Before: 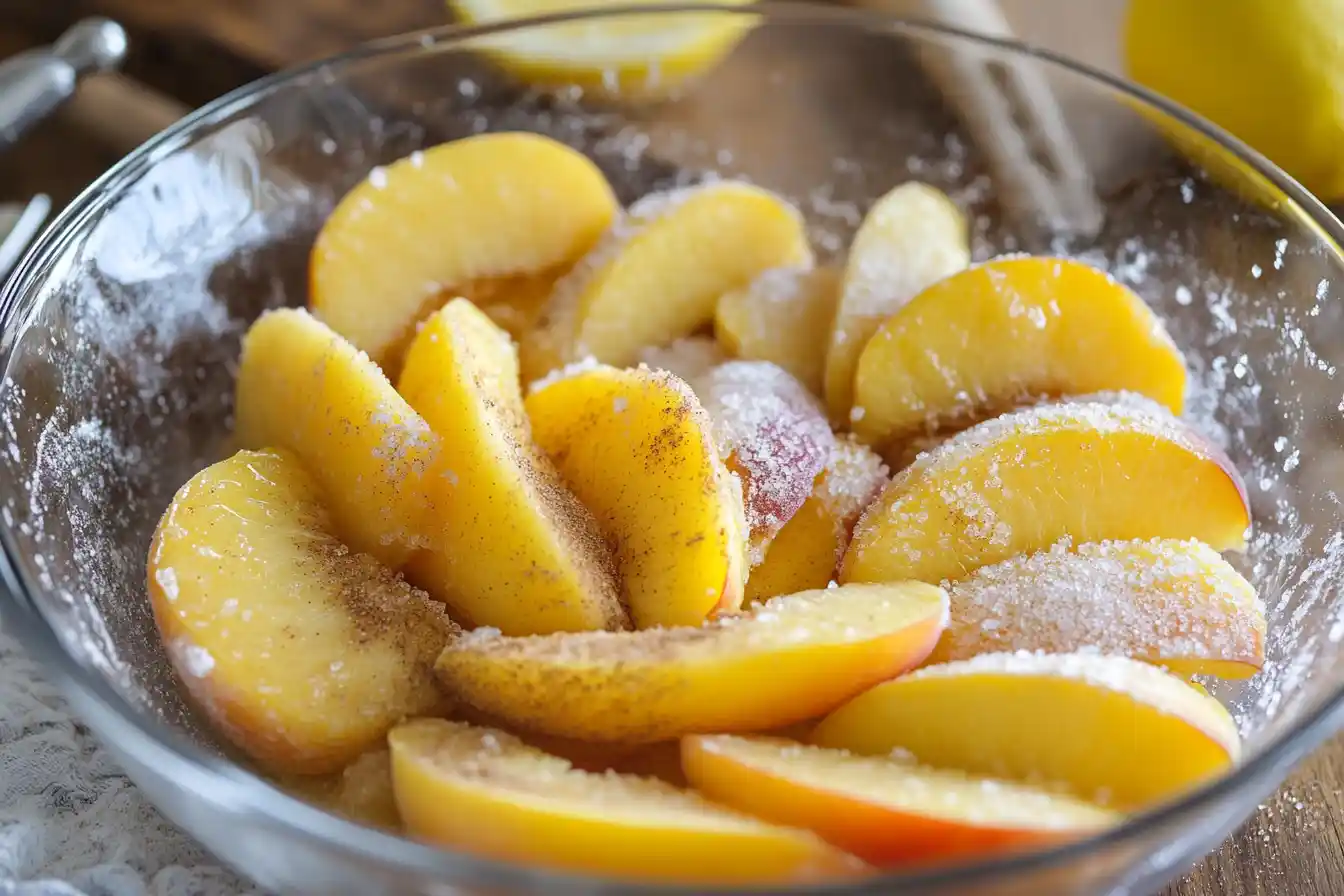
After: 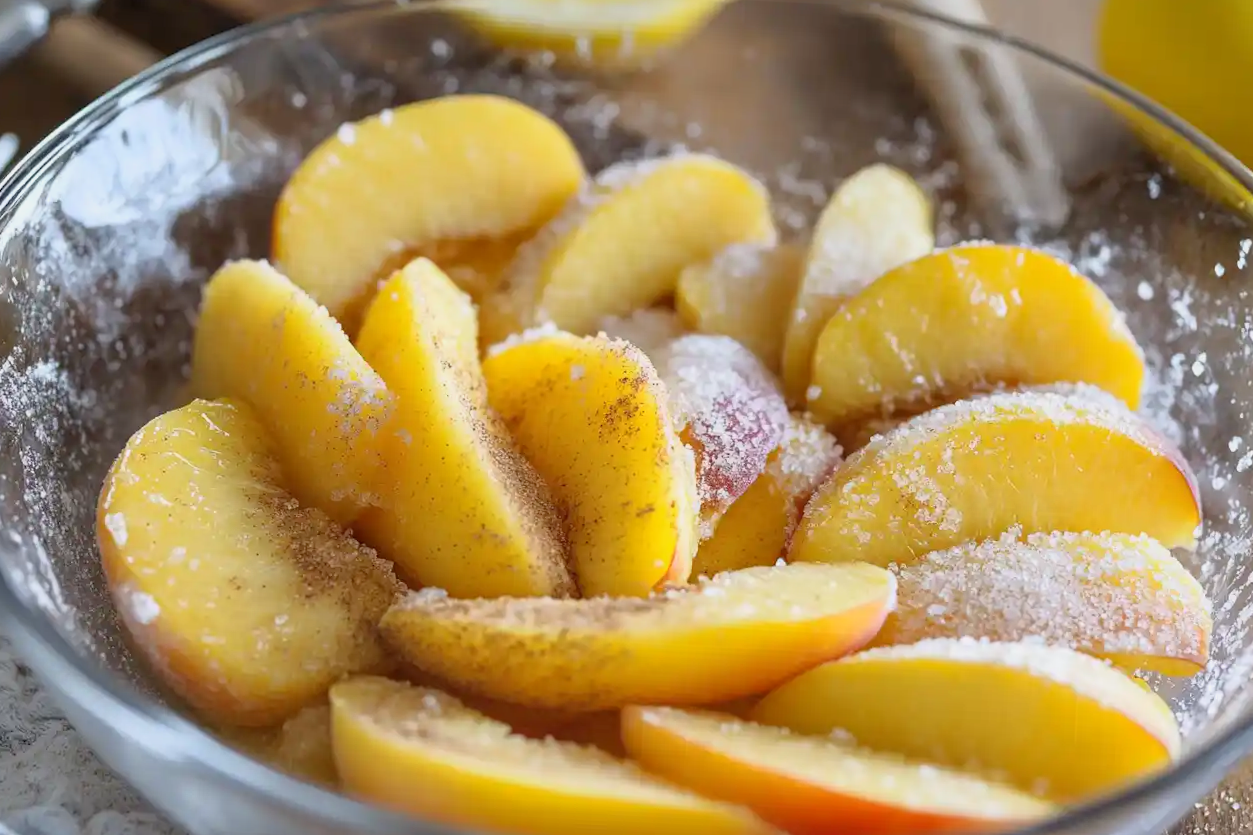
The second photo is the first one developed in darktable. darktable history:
tone curve: curves: ch0 [(0.013, 0) (0.061, 0.068) (0.239, 0.256) (0.502, 0.505) (0.683, 0.676) (0.761, 0.773) (0.858, 0.858) (0.987, 0.945)]; ch1 [(0, 0) (0.172, 0.123) (0.304, 0.288) (0.414, 0.44) (0.472, 0.473) (0.502, 0.508) (0.521, 0.528) (0.583, 0.595) (0.654, 0.673) (0.728, 0.761) (1, 1)]; ch2 [(0, 0) (0.411, 0.424) (0.485, 0.476) (0.502, 0.502) (0.553, 0.557) (0.57, 0.576) (1, 1)], color space Lab, linked channels, preserve colors none
crop and rotate: angle -2.8°
